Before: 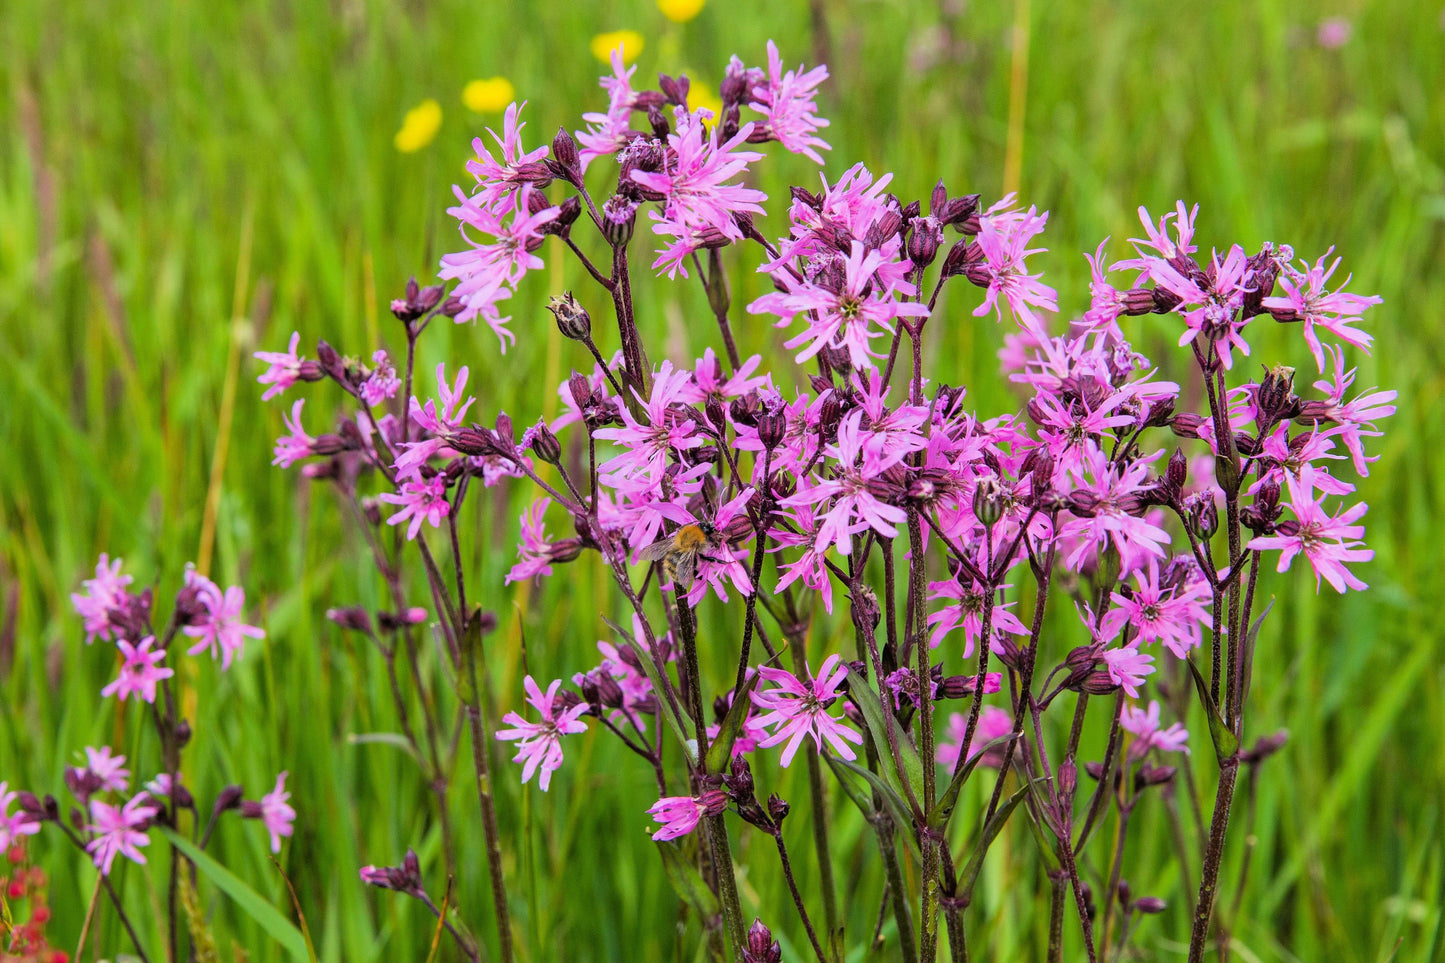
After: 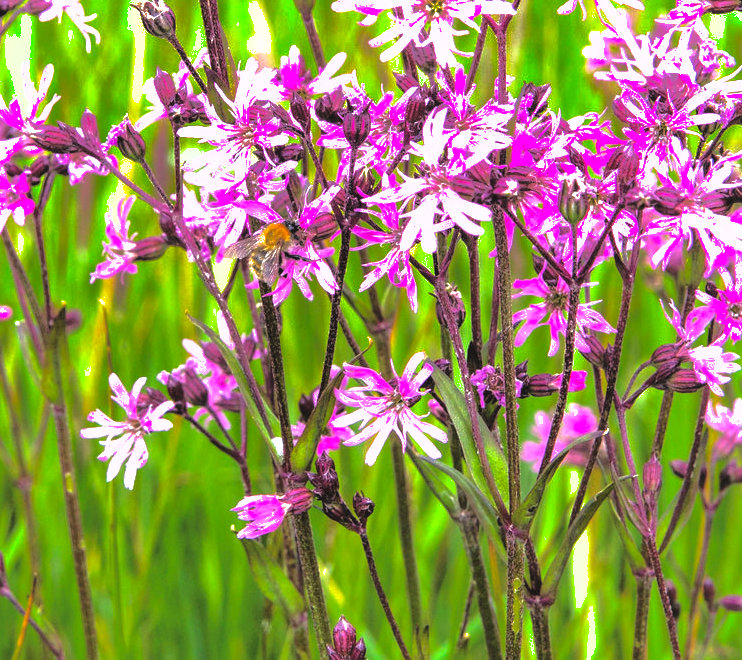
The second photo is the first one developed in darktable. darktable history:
crop and rotate: left 28.76%, top 31.379%, right 19.843%
exposure: black level correction -0.005, exposure 0.615 EV, compensate highlight preservation false
shadows and highlights: shadows 25.84, highlights -70.95
tone equalizer: -8 EV -0.766 EV, -7 EV -0.697 EV, -6 EV -0.573 EV, -5 EV -0.362 EV, -3 EV 0.383 EV, -2 EV 0.6 EV, -1 EV 0.684 EV, +0 EV 0.772 EV
